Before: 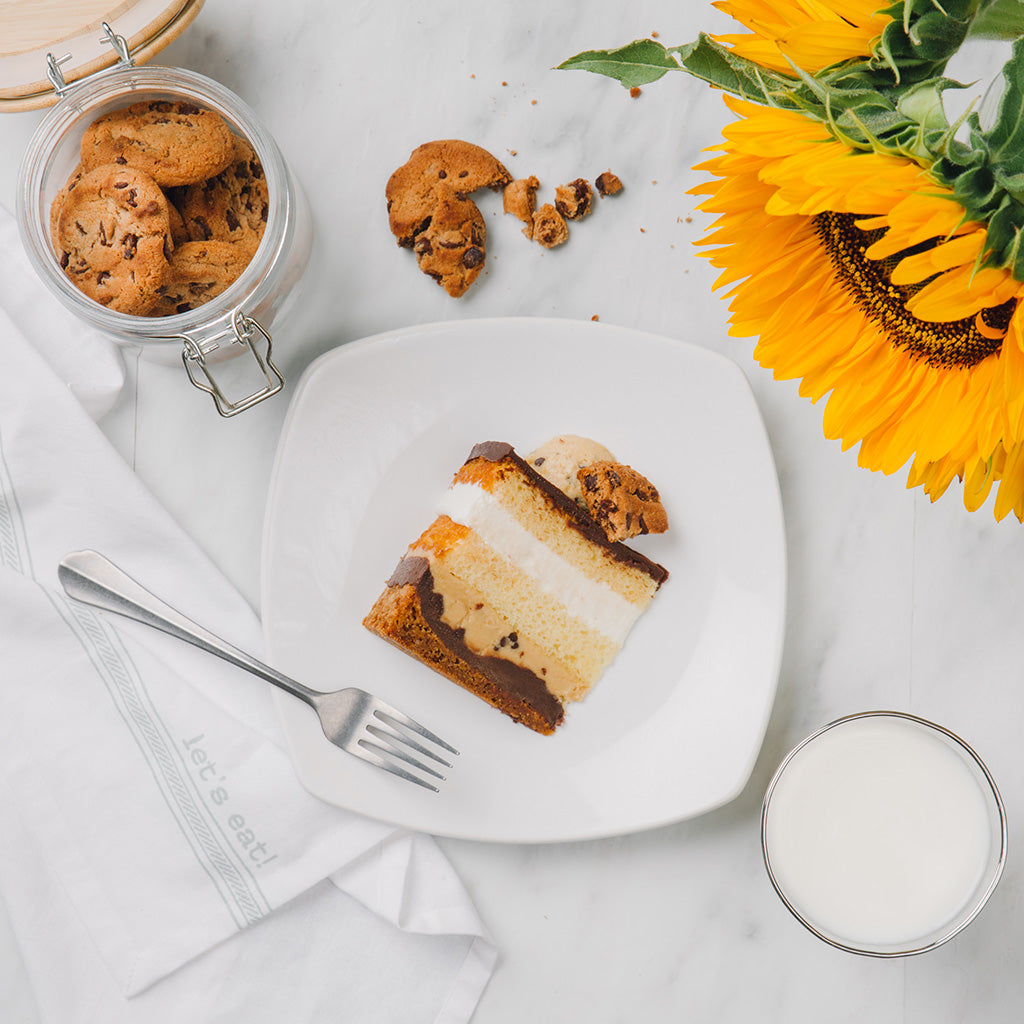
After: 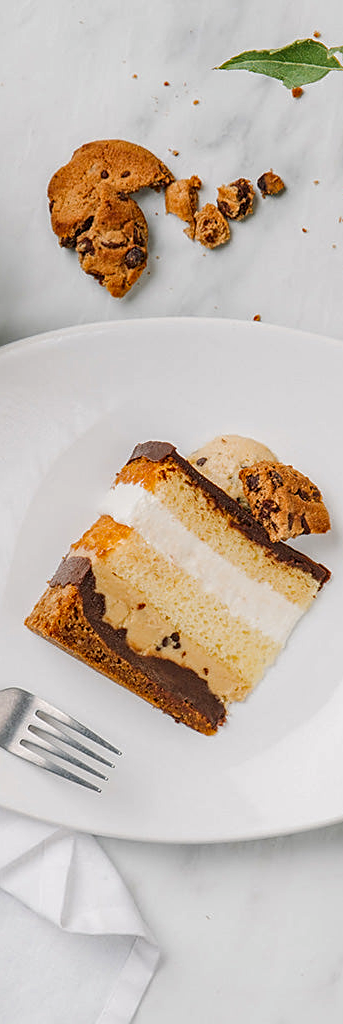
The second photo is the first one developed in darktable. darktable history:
local contrast: on, module defaults
sharpen: on, module defaults
crop: left 33.073%, right 33.378%
haze removal: compatibility mode true, adaptive false
